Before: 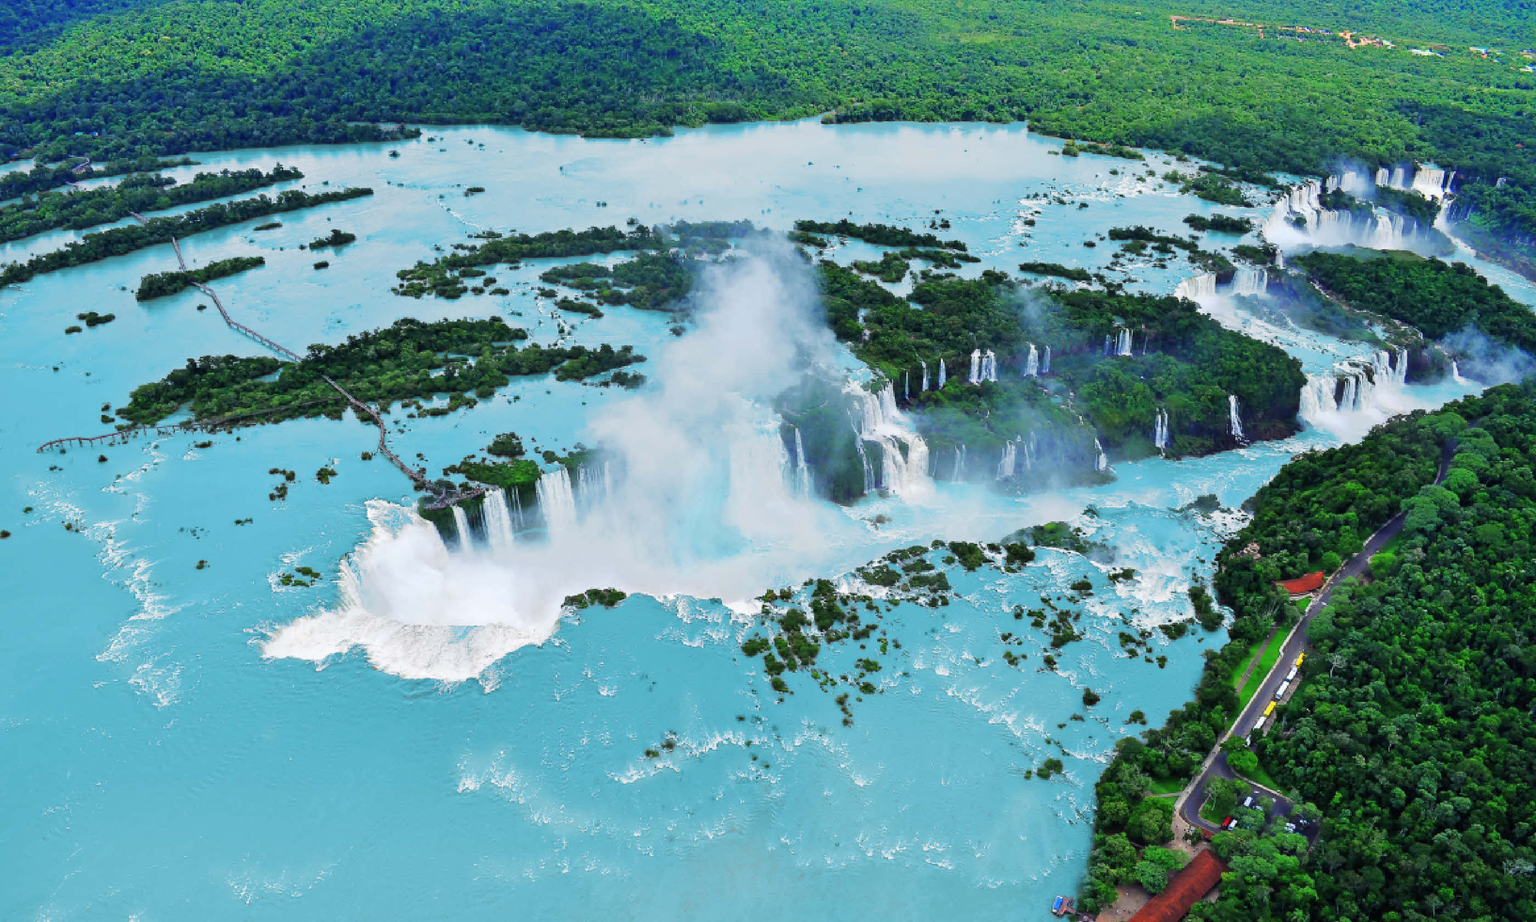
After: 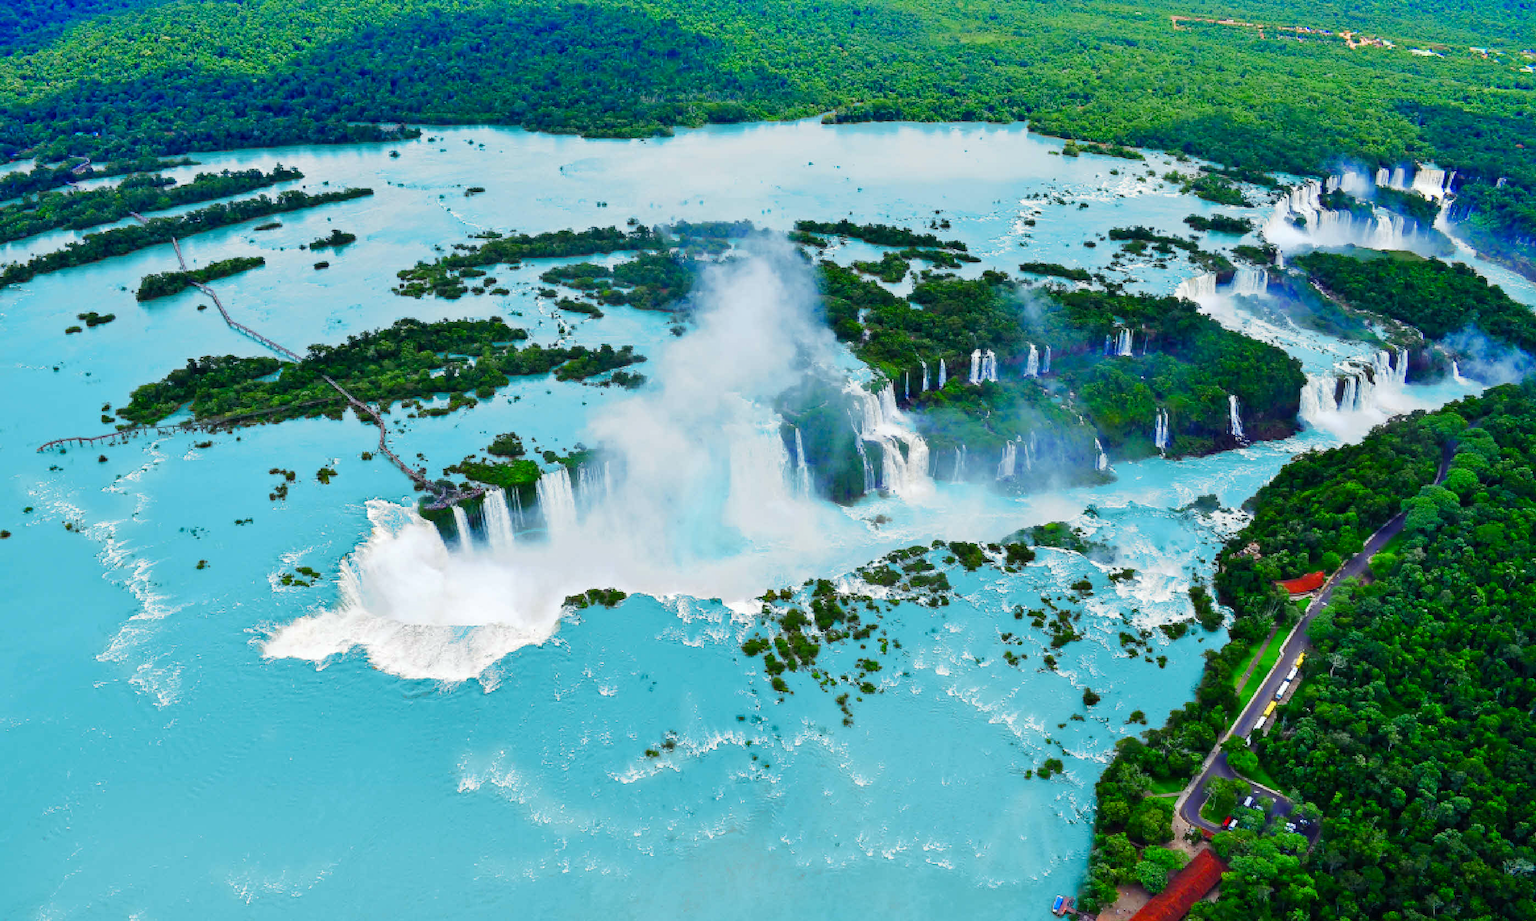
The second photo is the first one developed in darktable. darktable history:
color balance rgb: shadows lift › chroma 2.048%, shadows lift › hue 49.01°, highlights gain › luminance 5.637%, highlights gain › chroma 1.23%, highlights gain › hue 91.18°, perceptual saturation grading › global saturation 20%, perceptual saturation grading › highlights -49.438%, perceptual saturation grading › shadows 24.973%, global vibrance 41.34%
